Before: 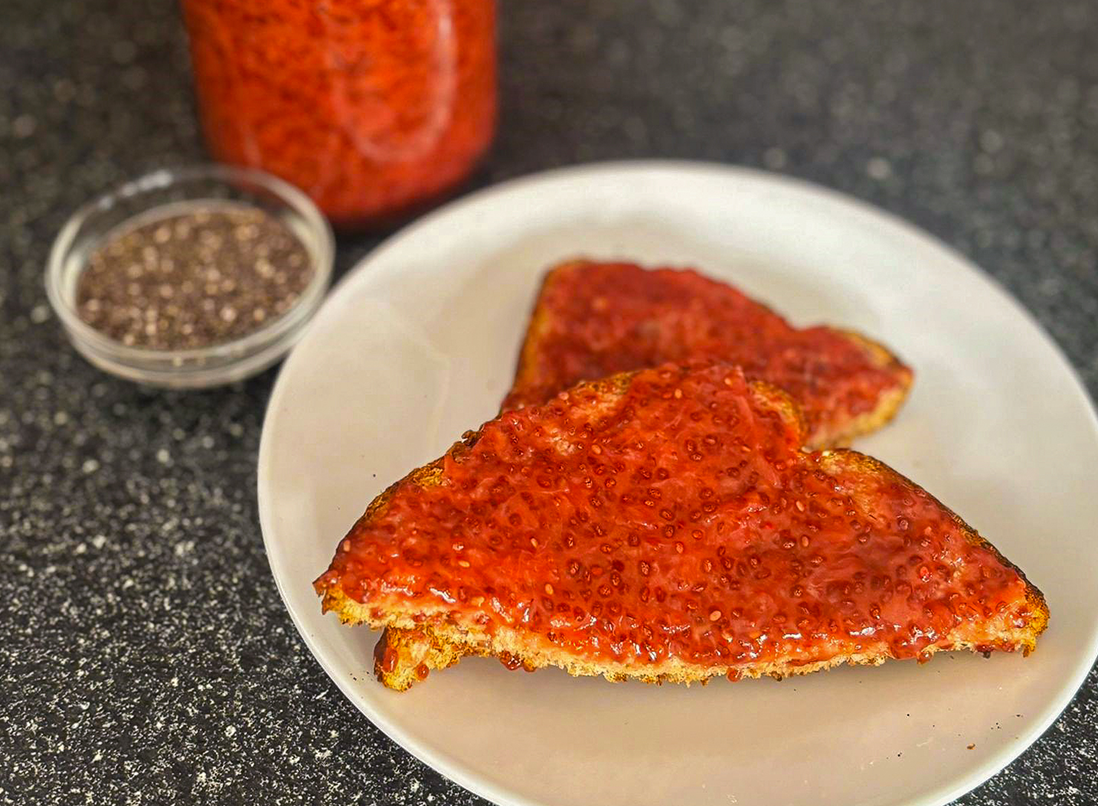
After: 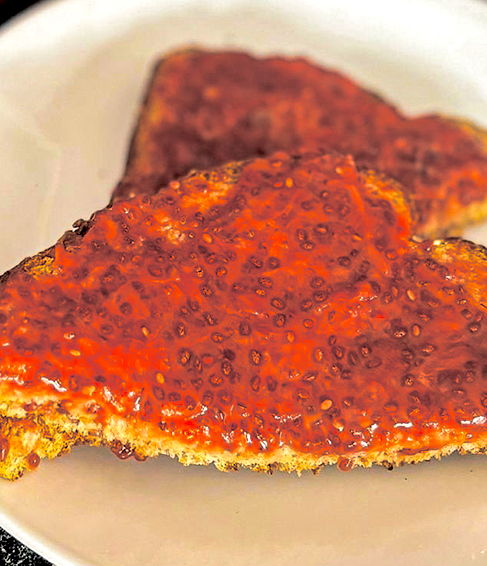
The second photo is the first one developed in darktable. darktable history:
split-toning: shadows › hue 201.6°, shadows › saturation 0.16, highlights › hue 50.4°, highlights › saturation 0.2, balance -49.9
crop: left 35.432%, top 26.233%, right 20.145%, bottom 3.432%
exposure: black level correction 0.031, exposure 0.304 EV, compensate highlight preservation false
